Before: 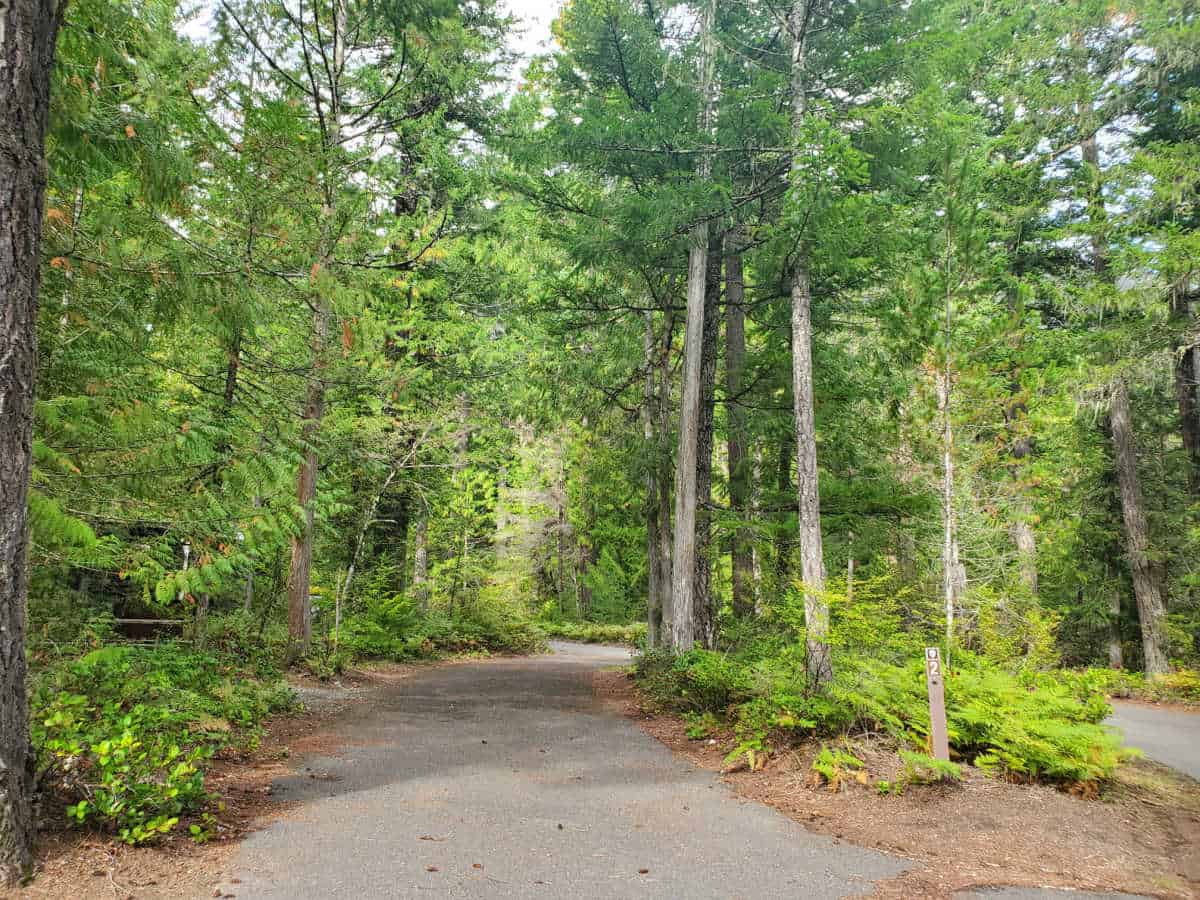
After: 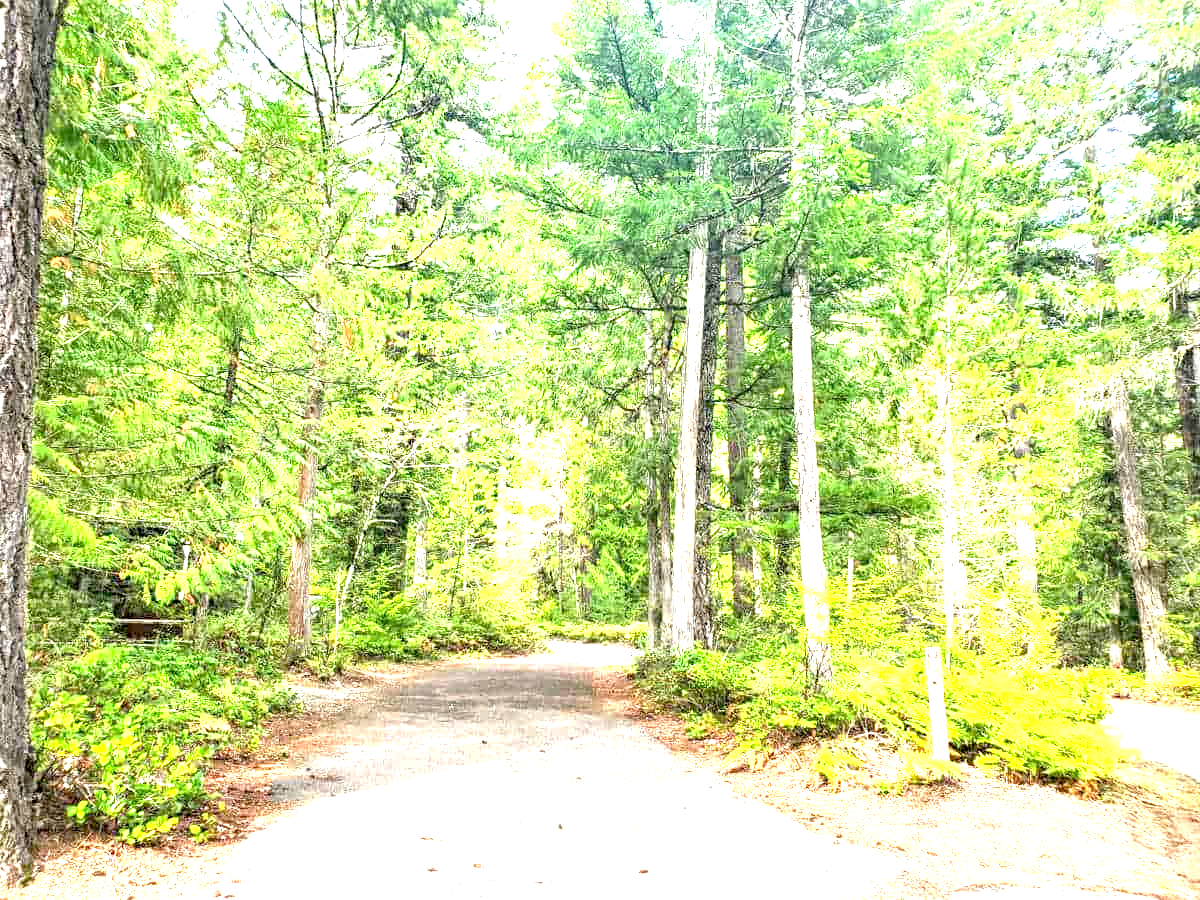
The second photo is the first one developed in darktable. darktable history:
local contrast: on, module defaults
exposure: black level correction 0.005, exposure 2.084 EV, compensate highlight preservation false
